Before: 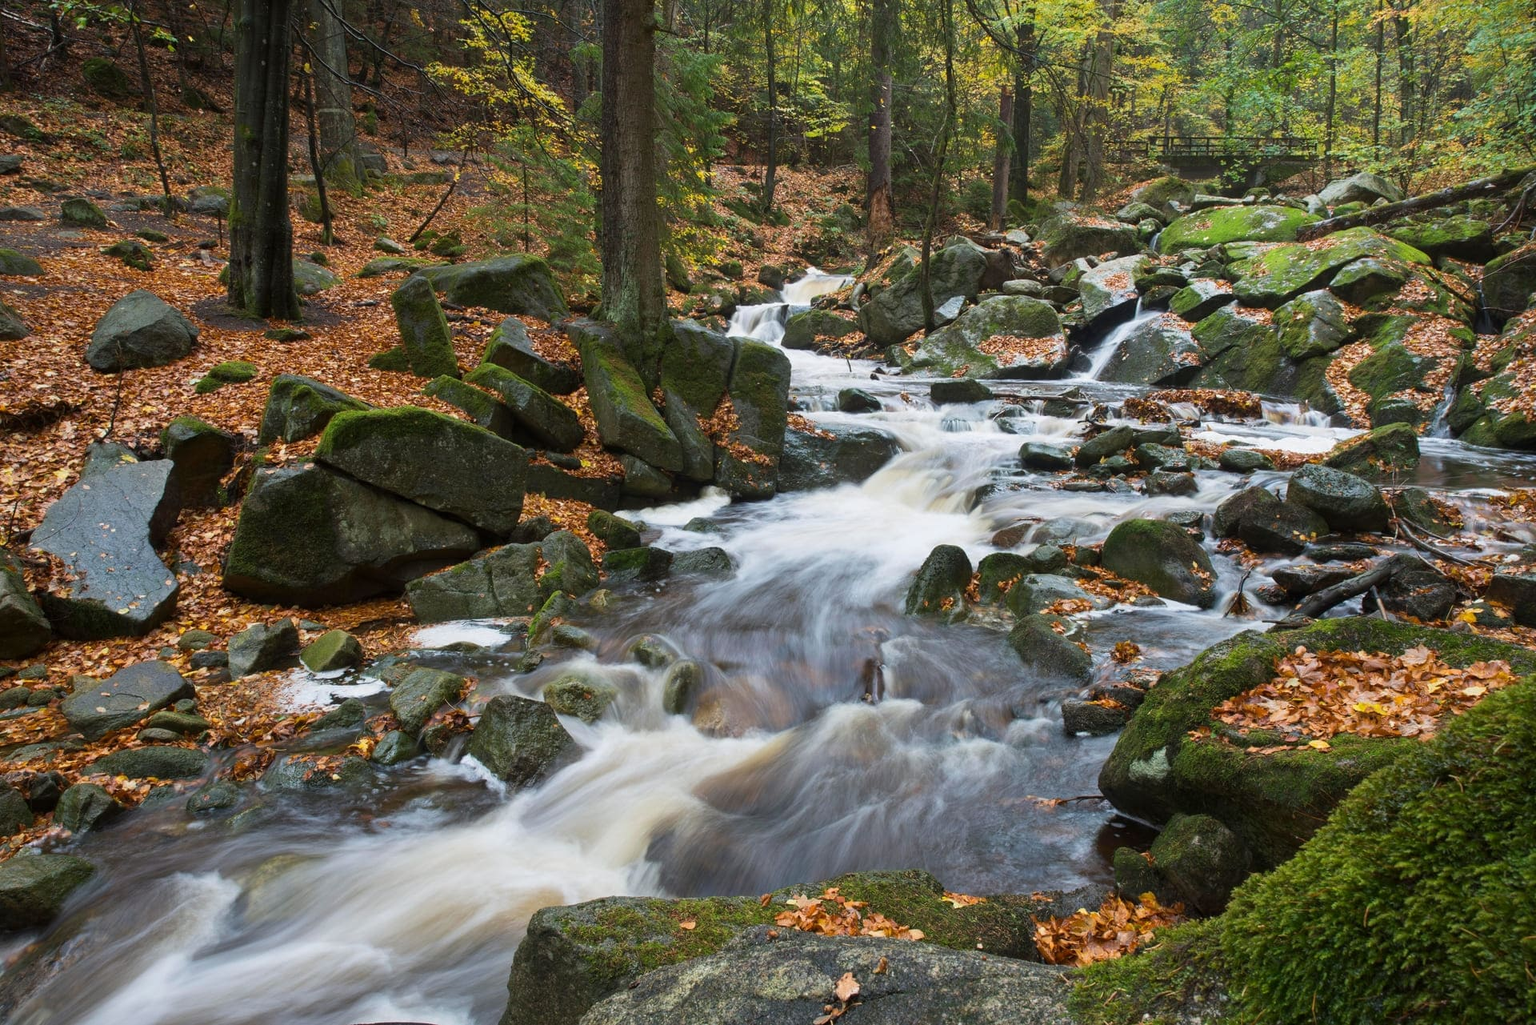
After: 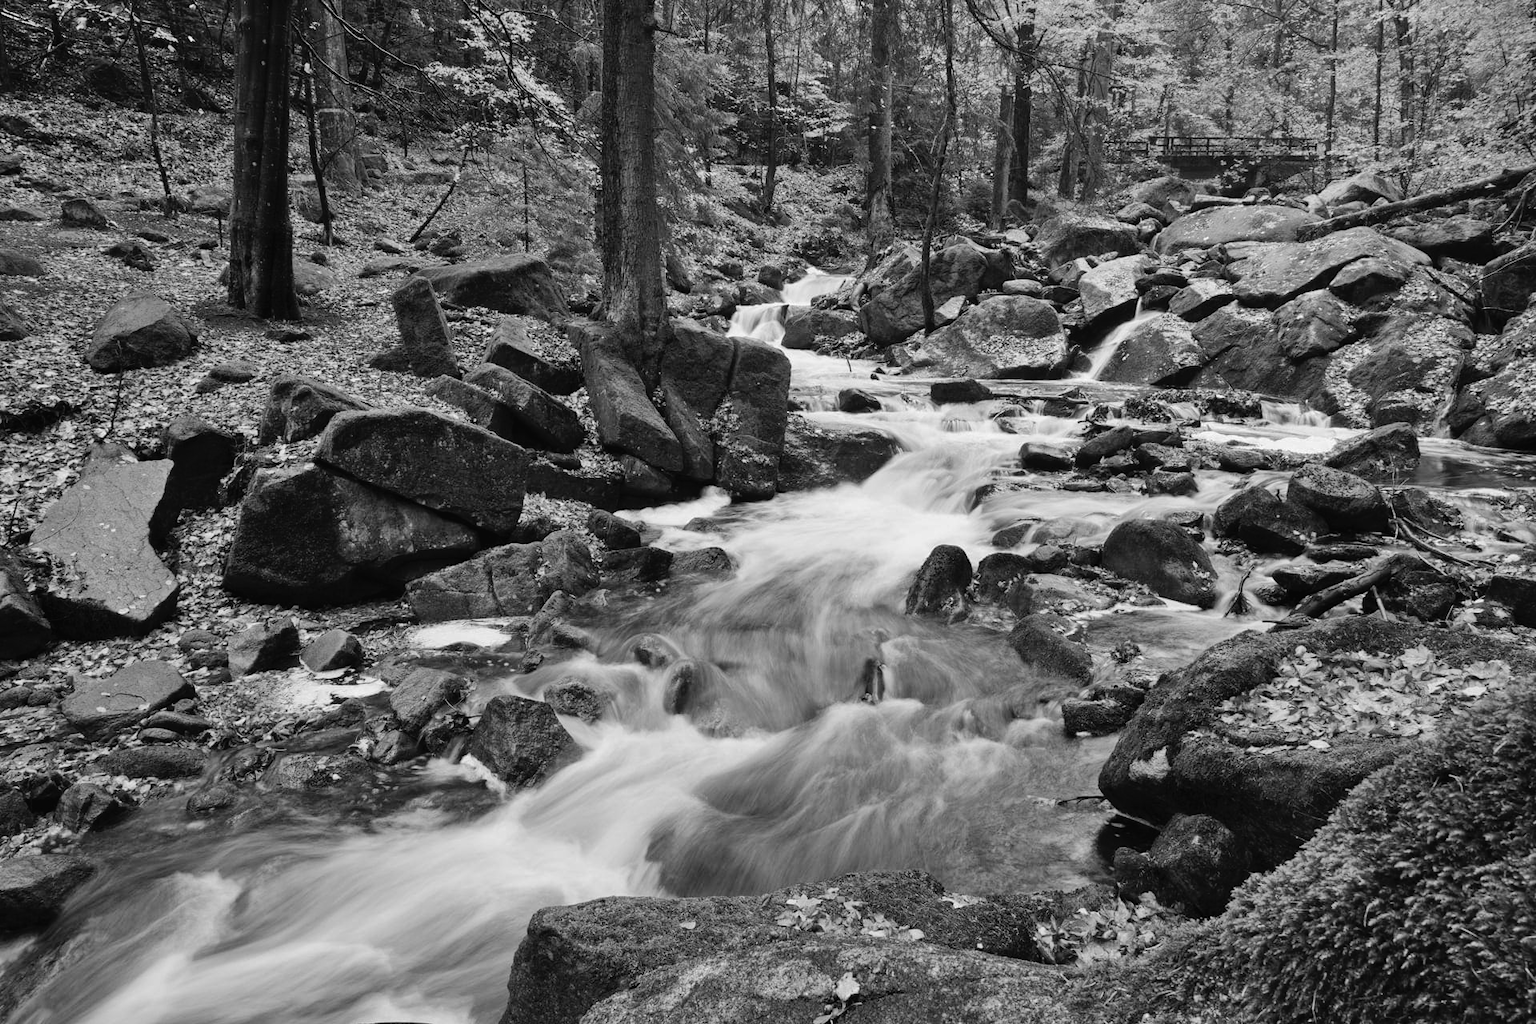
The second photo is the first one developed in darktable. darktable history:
monochrome: on, module defaults
white balance: emerald 1
tone curve: curves: ch0 [(0, 0) (0.003, 0.016) (0.011, 0.015) (0.025, 0.017) (0.044, 0.026) (0.069, 0.034) (0.1, 0.043) (0.136, 0.068) (0.177, 0.119) (0.224, 0.175) (0.277, 0.251) (0.335, 0.328) (0.399, 0.415) (0.468, 0.499) (0.543, 0.58) (0.623, 0.659) (0.709, 0.731) (0.801, 0.807) (0.898, 0.895) (1, 1)], preserve colors none
shadows and highlights: soften with gaussian
